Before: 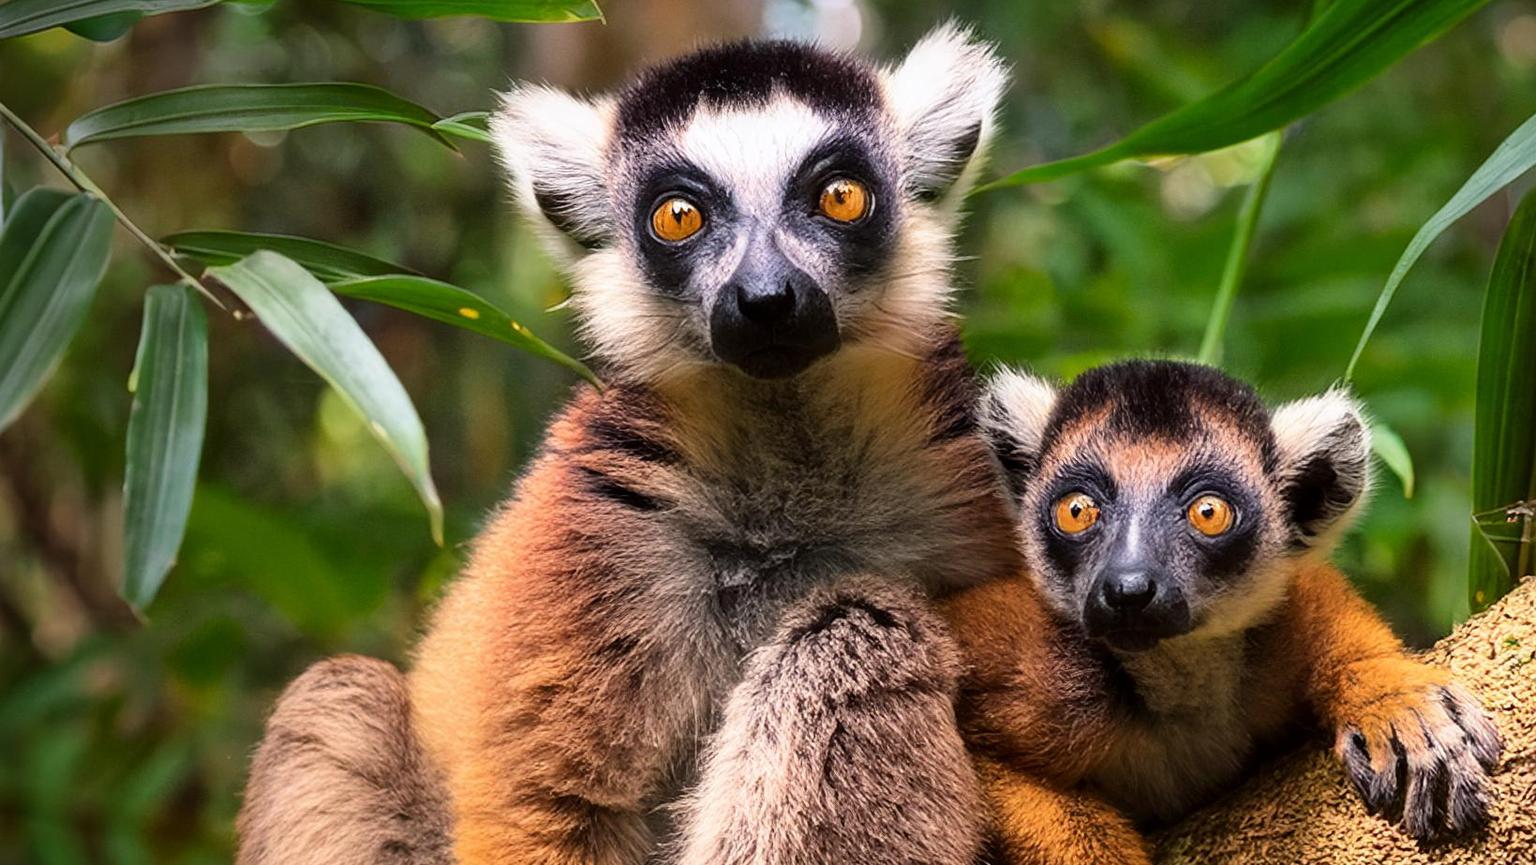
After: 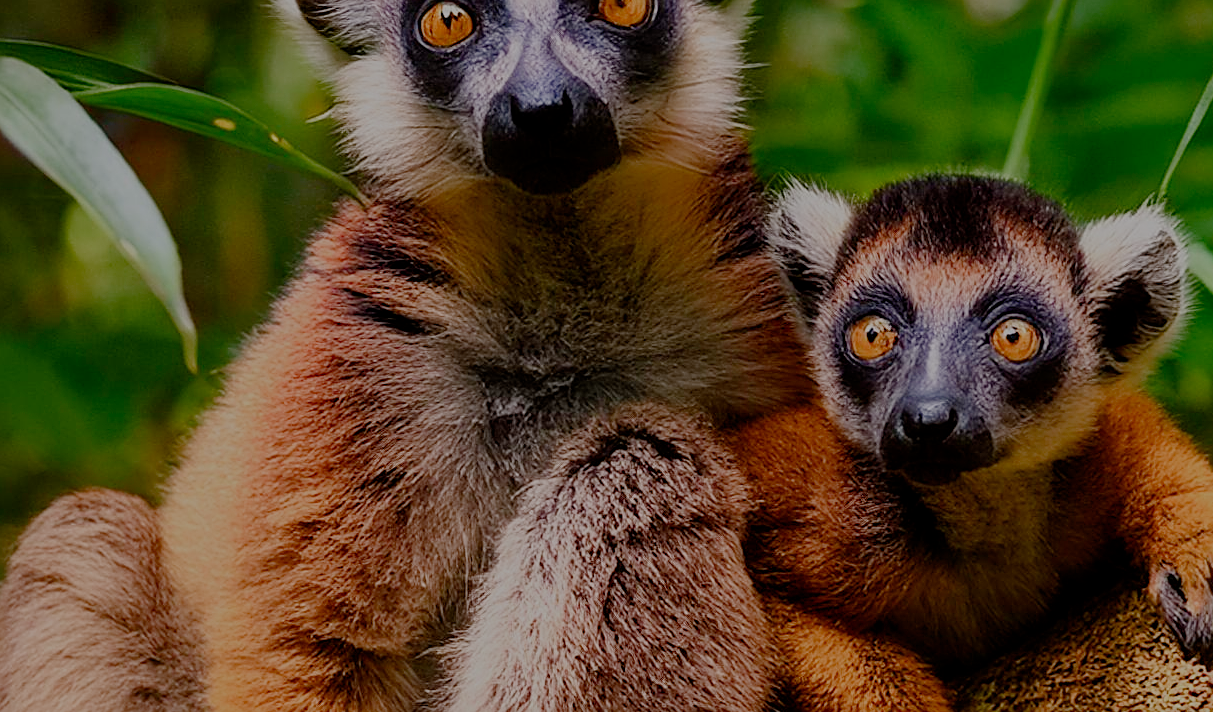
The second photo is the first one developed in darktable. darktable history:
color balance rgb: shadows lift › chroma 1%, shadows lift › hue 113°, highlights gain › chroma 0.2%, highlights gain › hue 333°, perceptual saturation grading › global saturation 20%, perceptual saturation grading › highlights -50%, perceptual saturation grading › shadows 25%, contrast -30%
sharpen: on, module defaults
crop: left 16.871%, top 22.857%, right 9.116%
filmic rgb: middle gray luminance 29%, black relative exposure -10.3 EV, white relative exposure 5.5 EV, threshold 6 EV, target black luminance 0%, hardness 3.95, latitude 2.04%, contrast 1.132, highlights saturation mix 5%, shadows ↔ highlights balance 15.11%, preserve chrominance no, color science v3 (2019), use custom middle-gray values true, iterations of high-quality reconstruction 0, enable highlight reconstruction true
